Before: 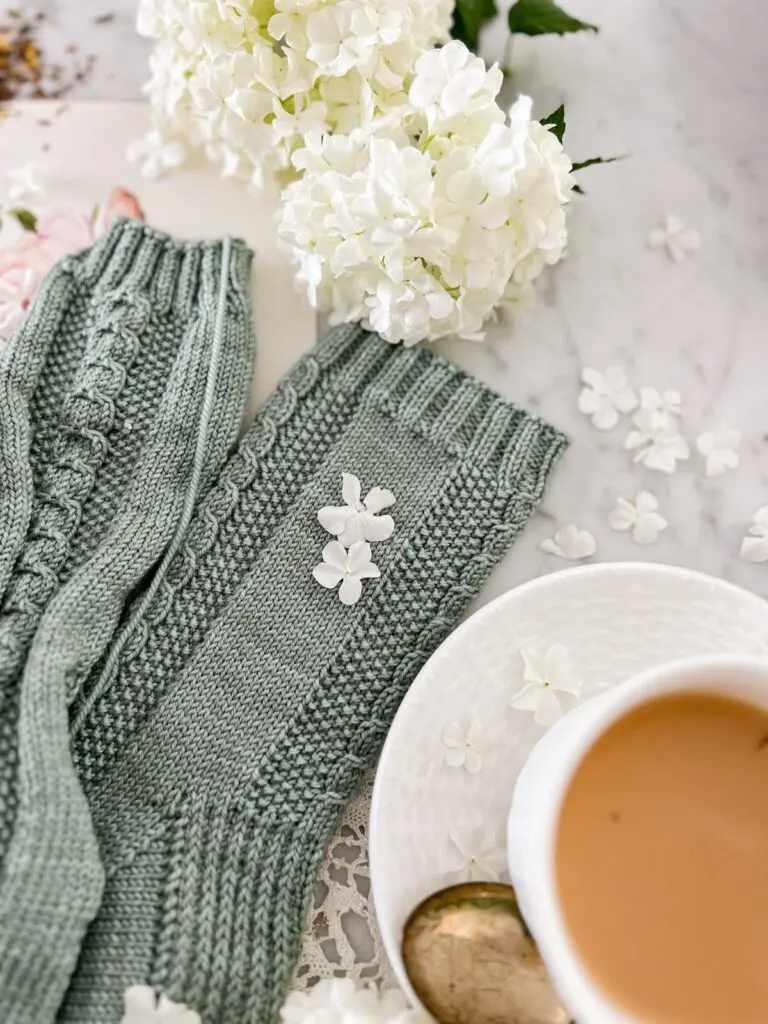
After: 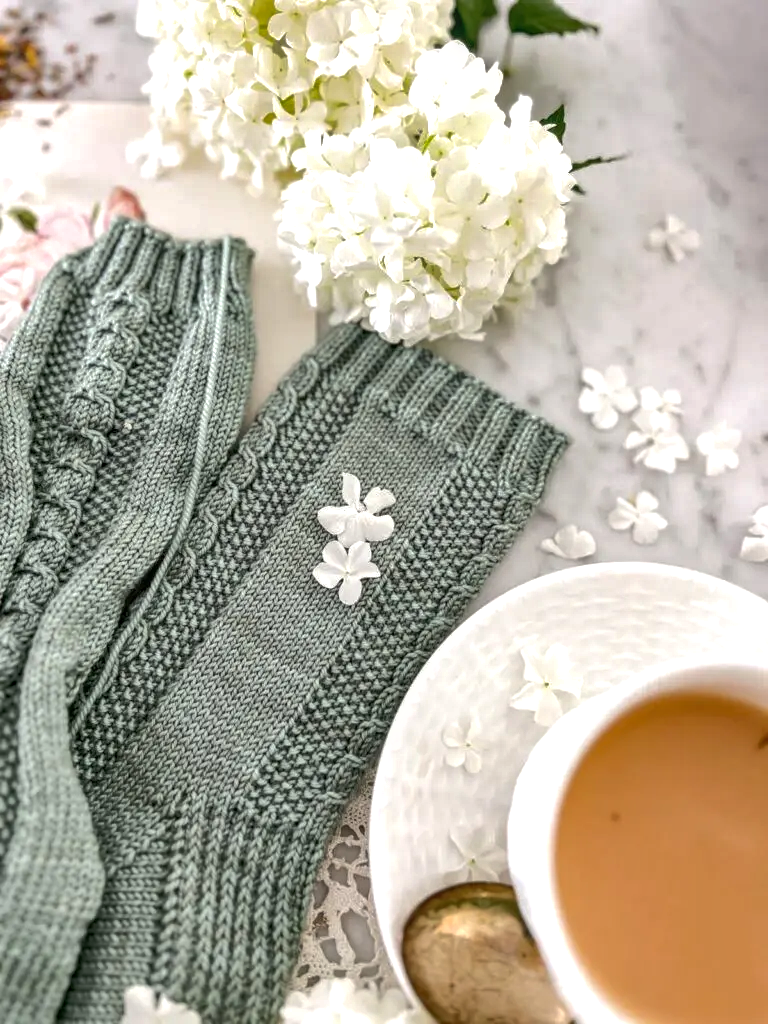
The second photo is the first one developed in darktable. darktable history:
tone equalizer: -8 EV -0.444 EV, -7 EV -0.412 EV, -6 EV -0.319 EV, -5 EV -0.218 EV, -3 EV 0.219 EV, -2 EV 0.312 EV, -1 EV 0.365 EV, +0 EV 0.396 EV, edges refinement/feathering 500, mask exposure compensation -1.57 EV, preserve details no
shadows and highlights: on, module defaults
local contrast: on, module defaults
